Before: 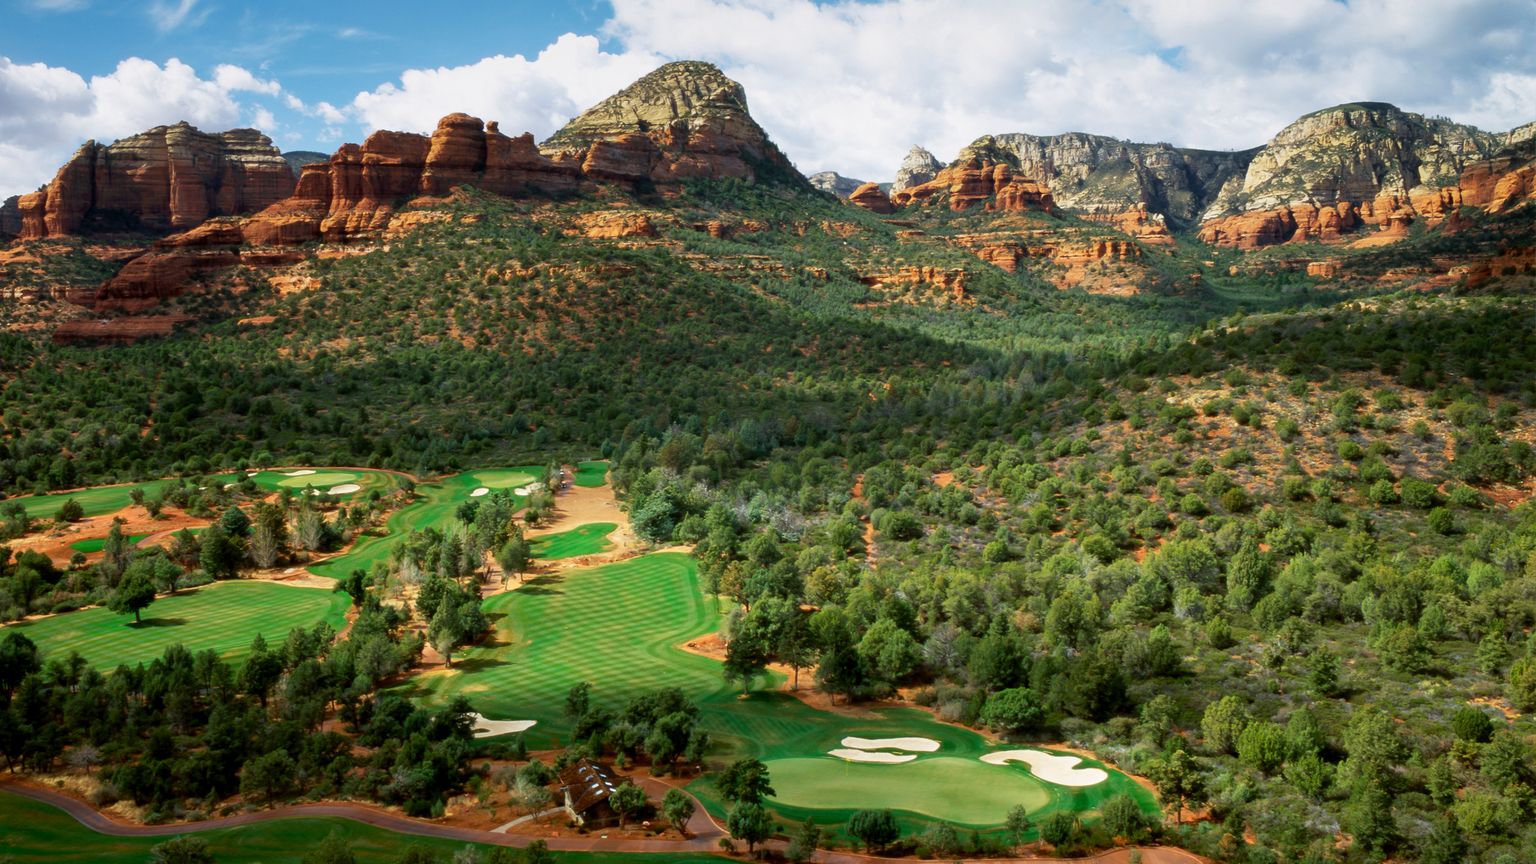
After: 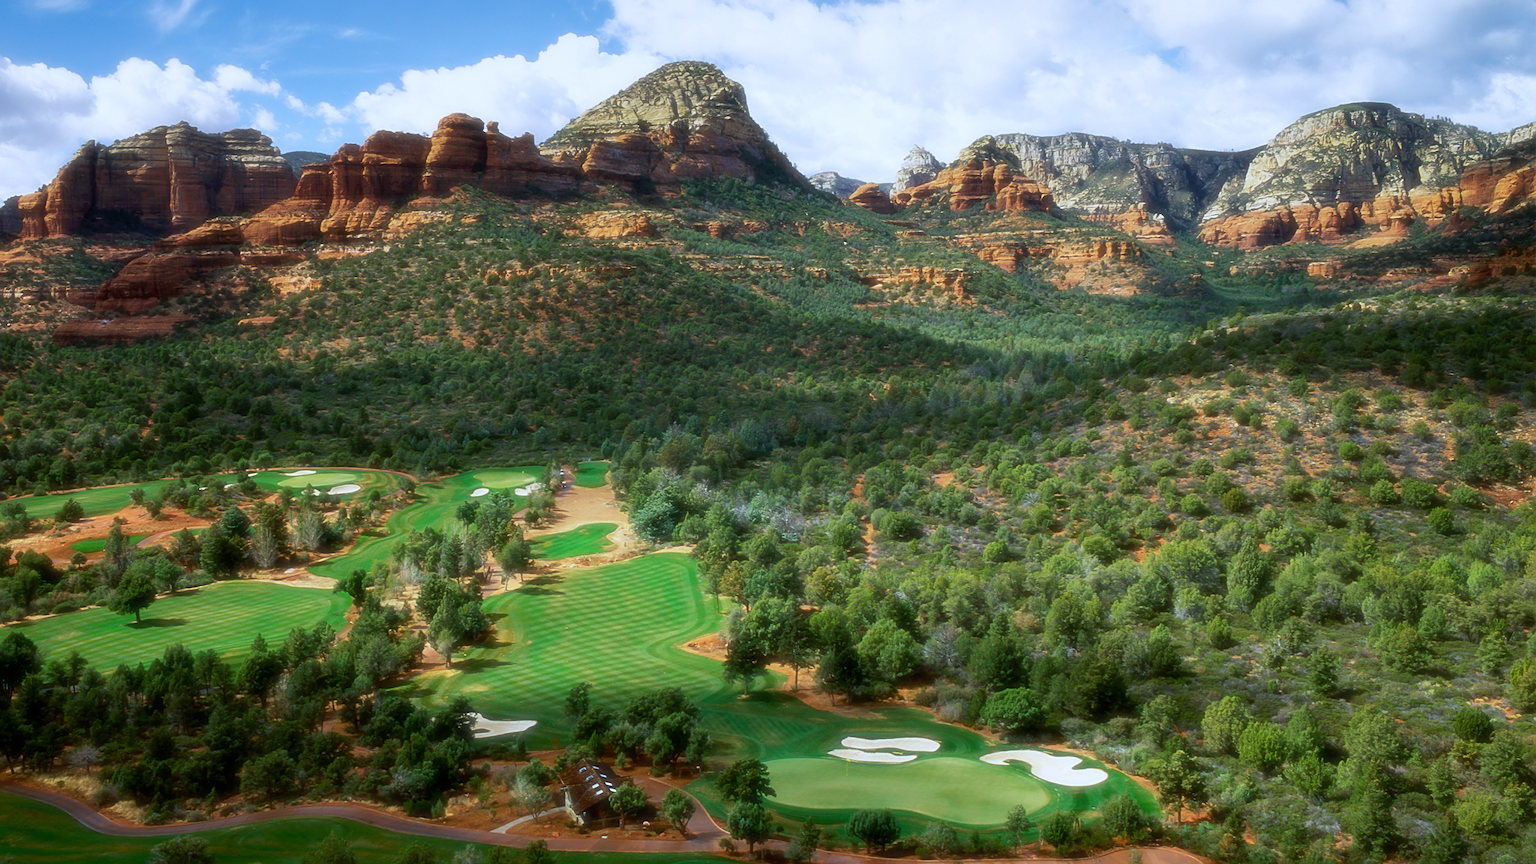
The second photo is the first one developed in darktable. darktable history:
sharpen: on, module defaults
soften: size 19.52%, mix 20.32%
white balance: red 0.926, green 1.003, blue 1.133
